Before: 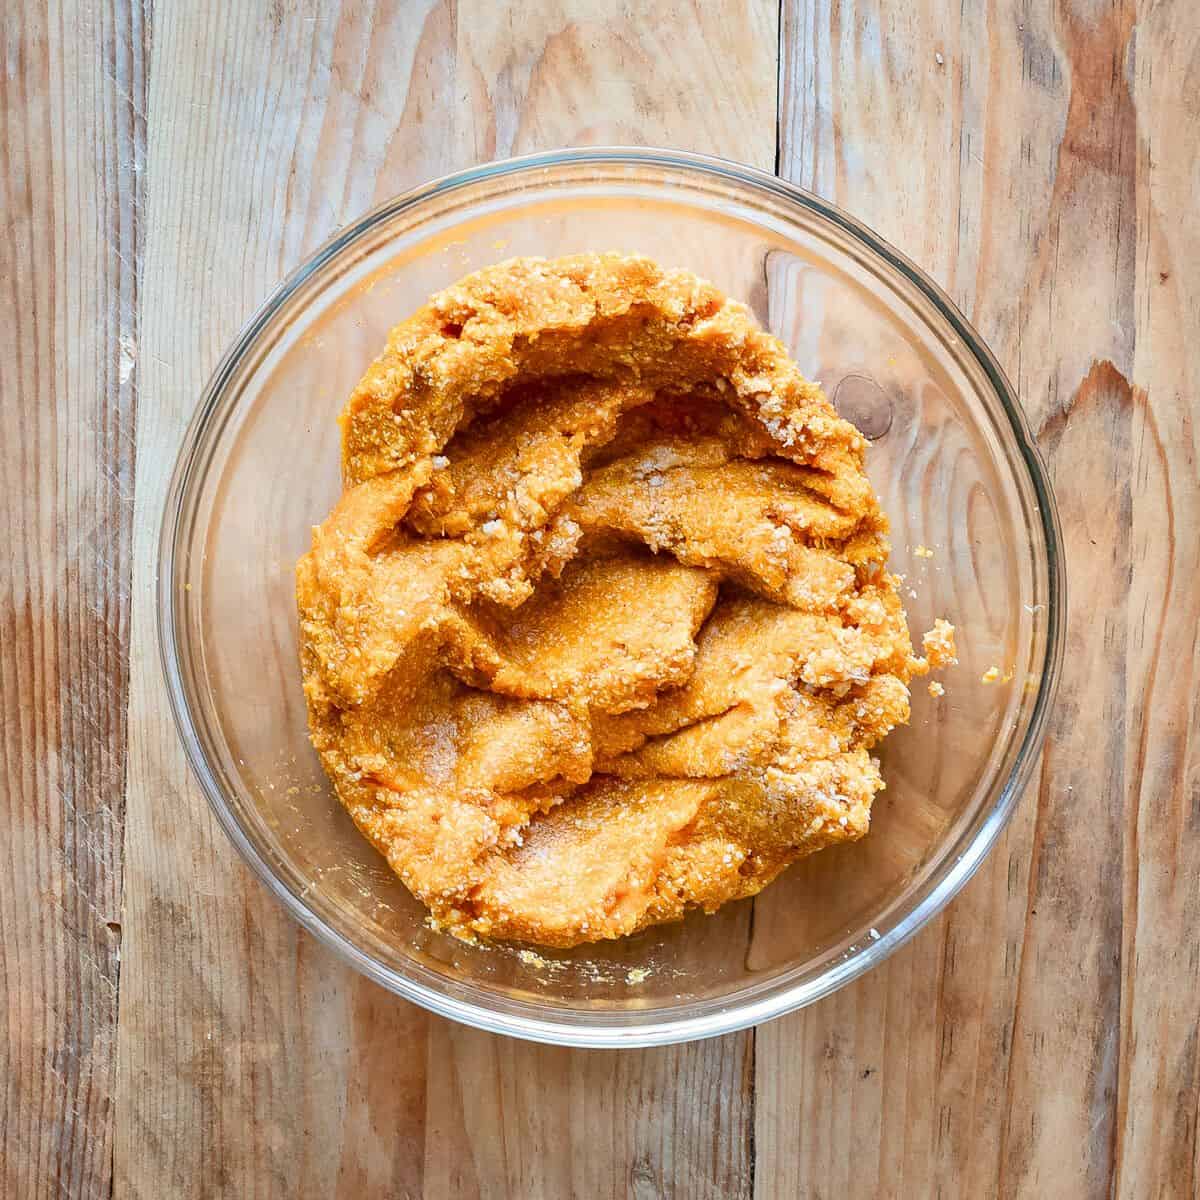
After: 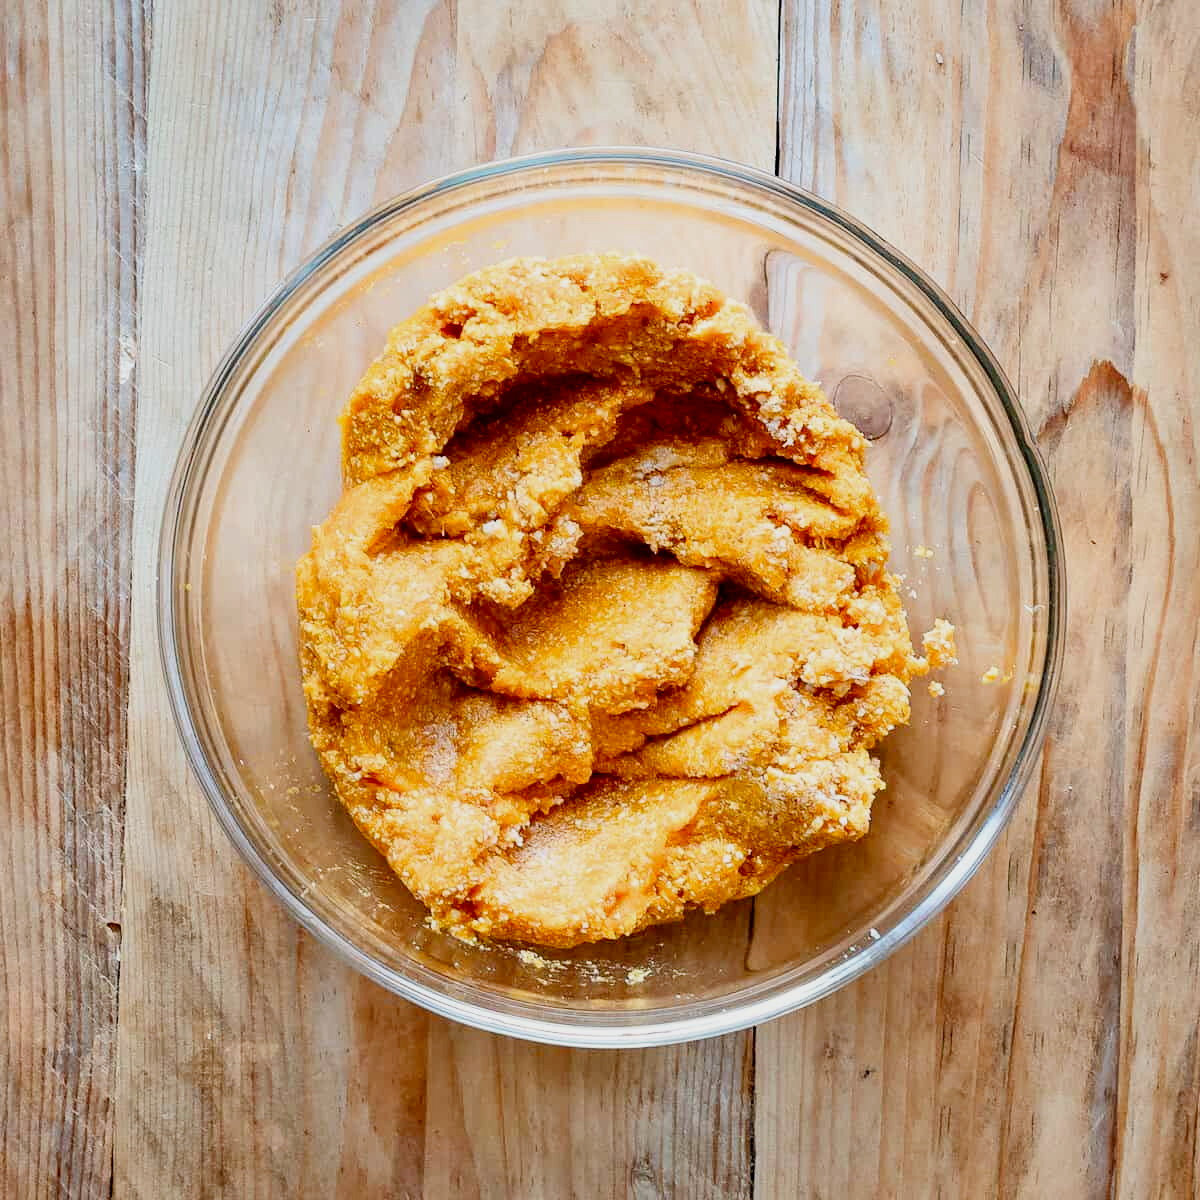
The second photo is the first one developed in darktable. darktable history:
filmic rgb: black relative exposure -11.8 EV, white relative exposure 5.42 EV, threshold 6 EV, hardness 4.48, latitude 49.29%, contrast 1.141, preserve chrominance no, color science v5 (2021), enable highlight reconstruction true
